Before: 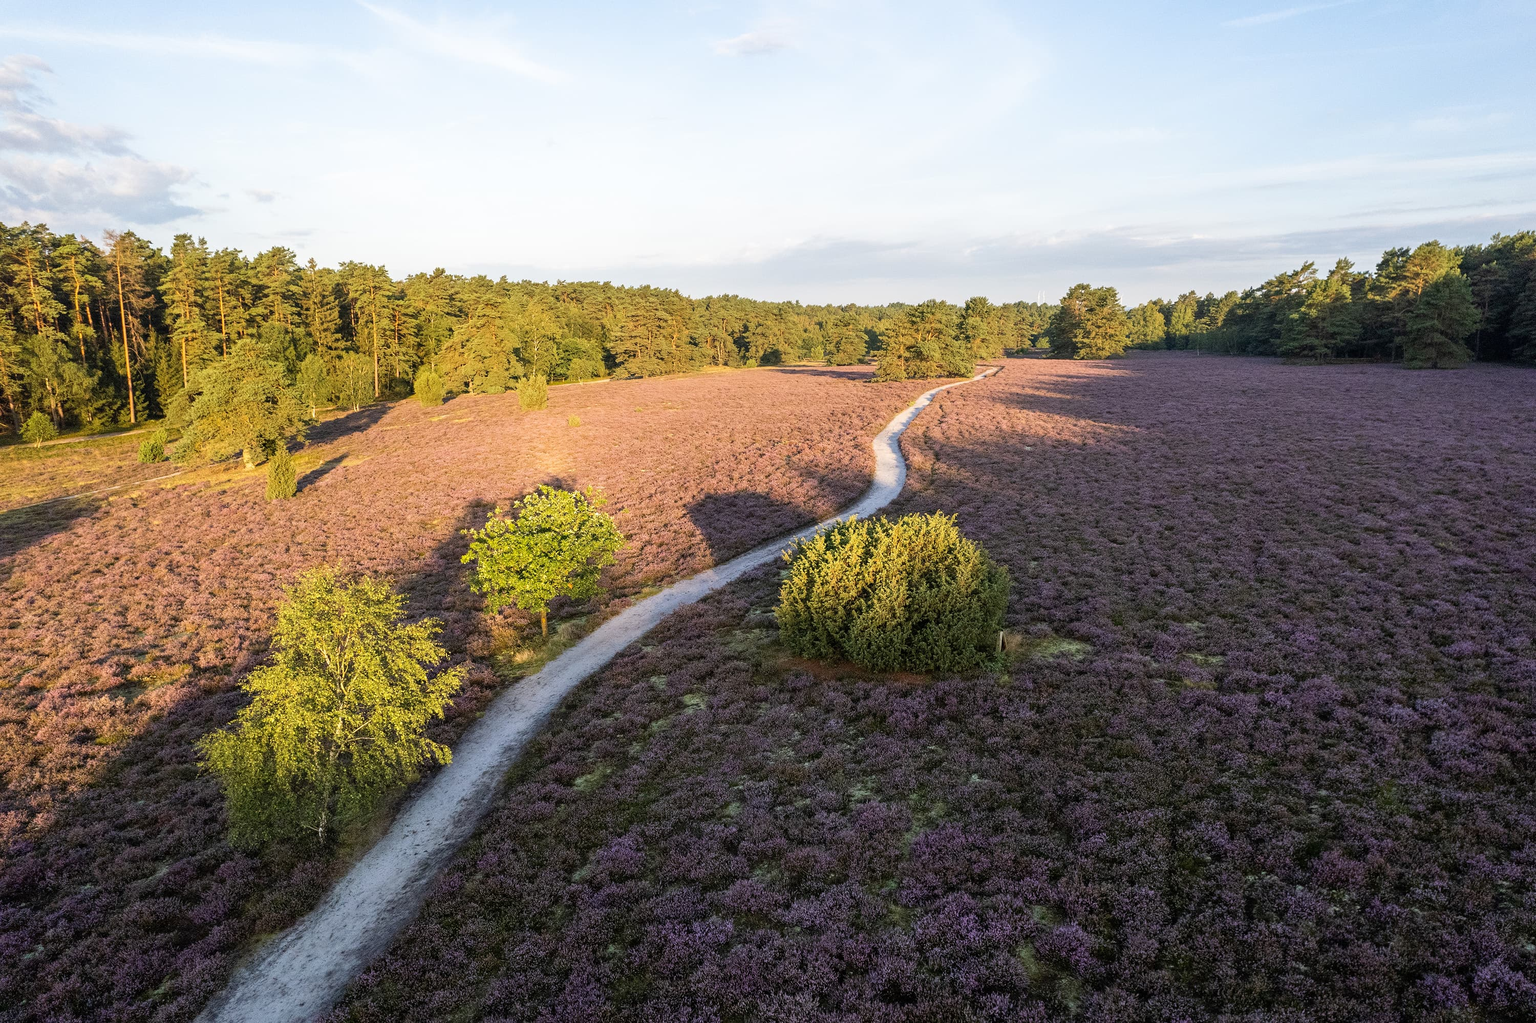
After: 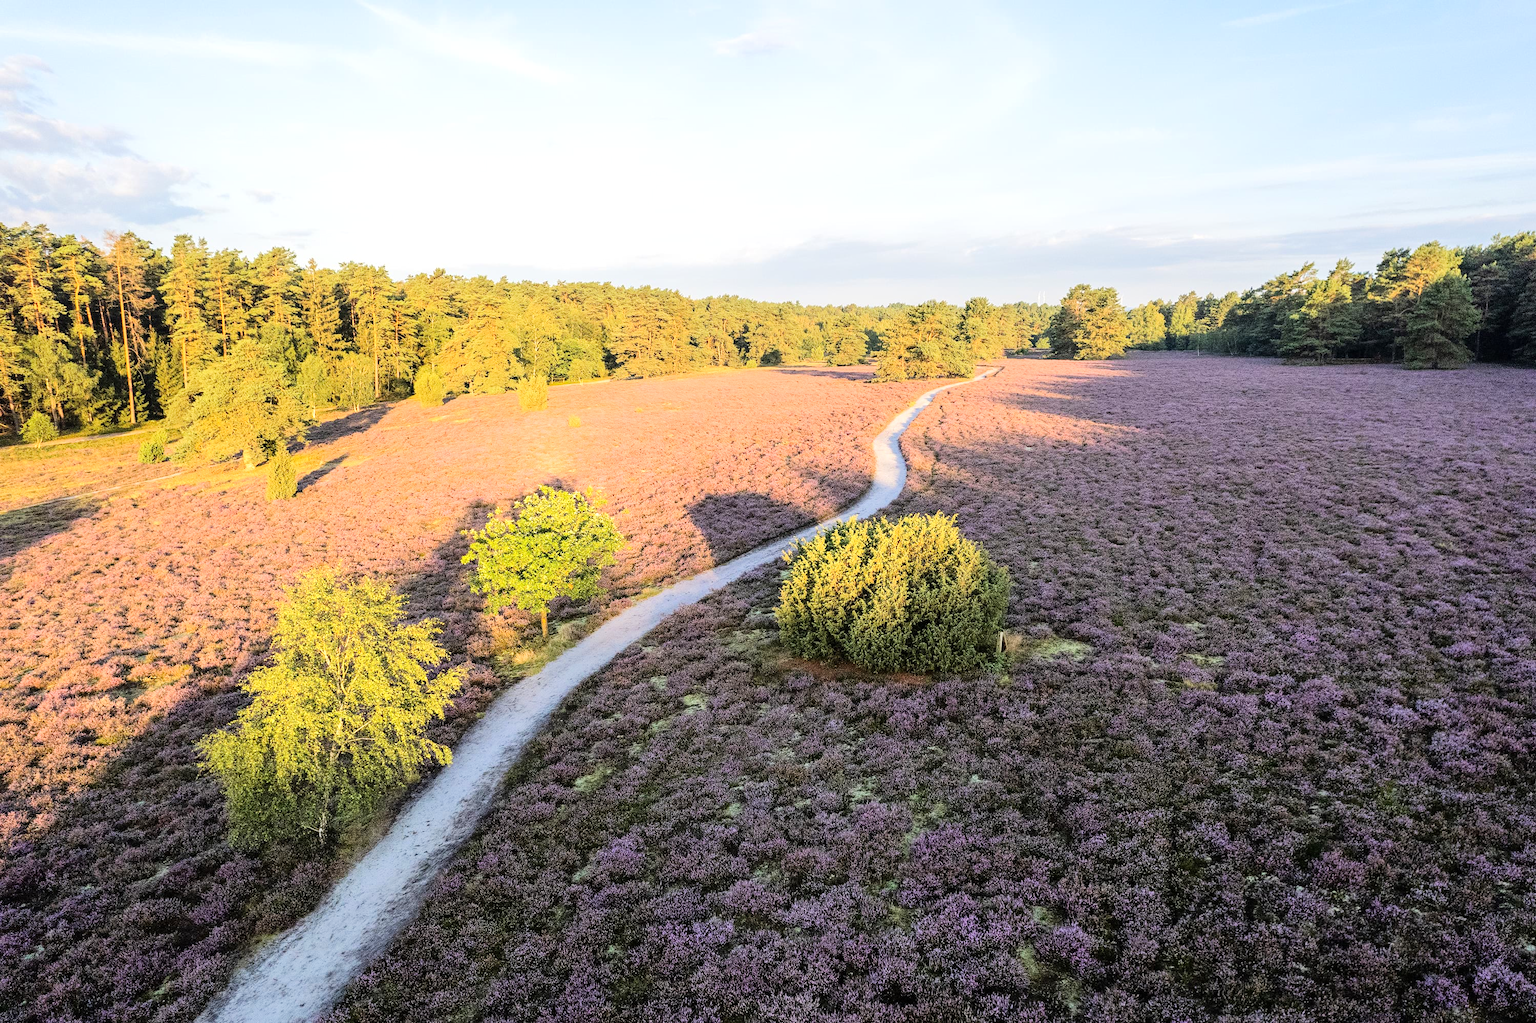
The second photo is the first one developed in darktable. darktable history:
tone equalizer: -7 EV 0.16 EV, -6 EV 0.605 EV, -5 EV 1.15 EV, -4 EV 1.33 EV, -3 EV 1.14 EV, -2 EV 0.6 EV, -1 EV 0.147 EV, edges refinement/feathering 500, mask exposure compensation -1.57 EV, preserve details no
